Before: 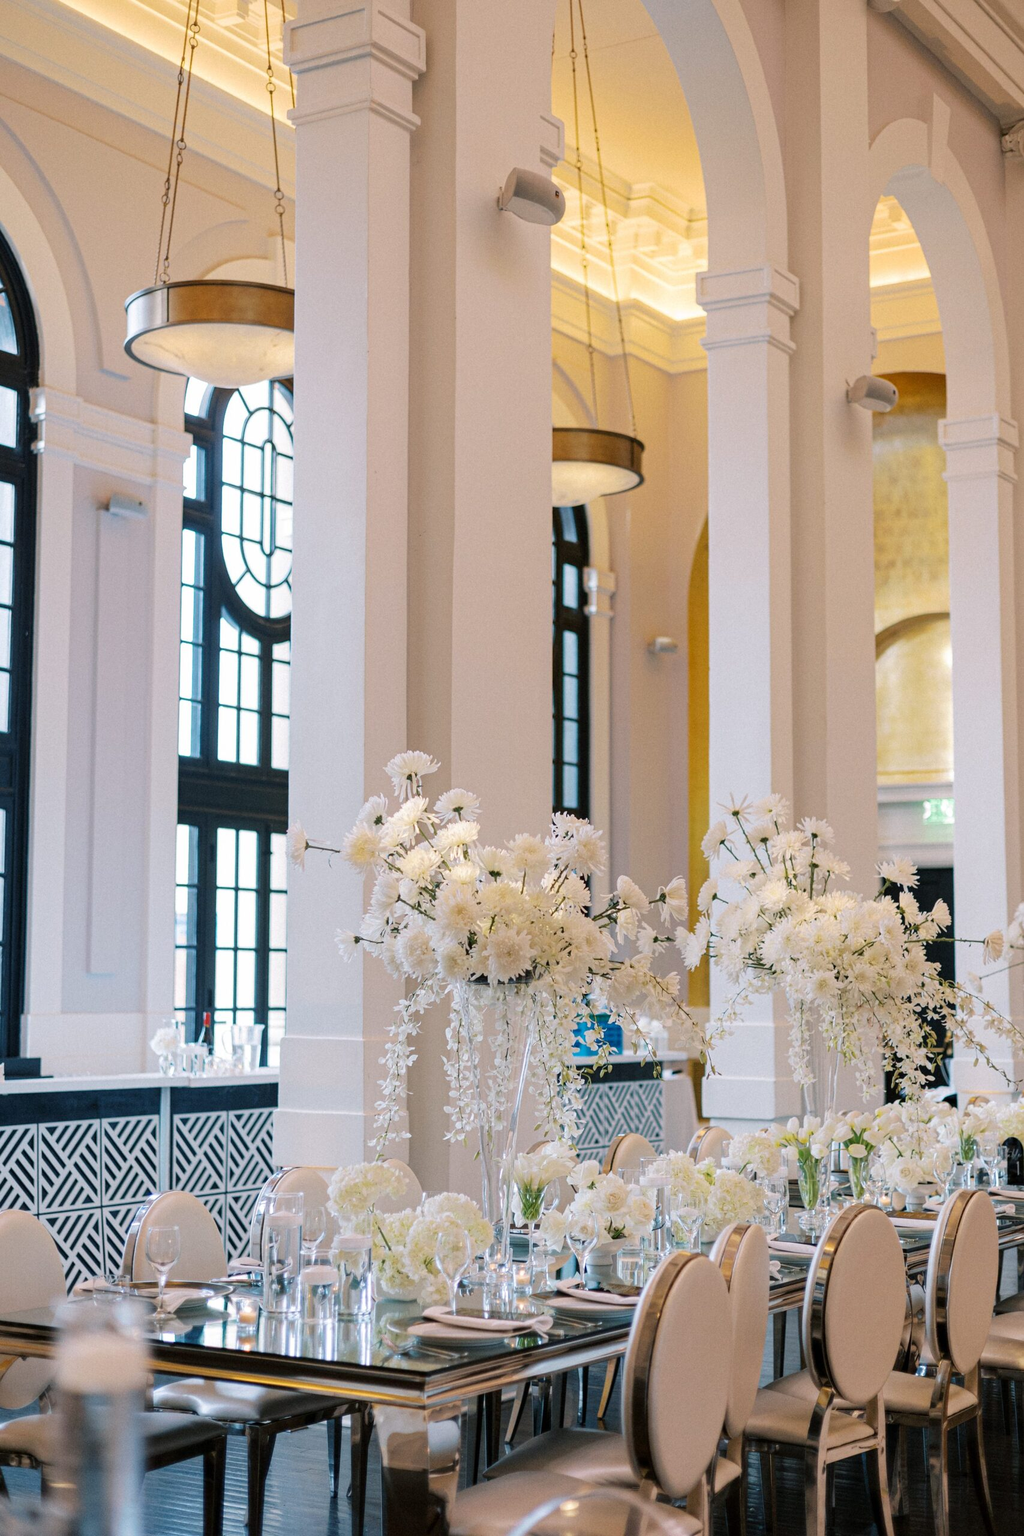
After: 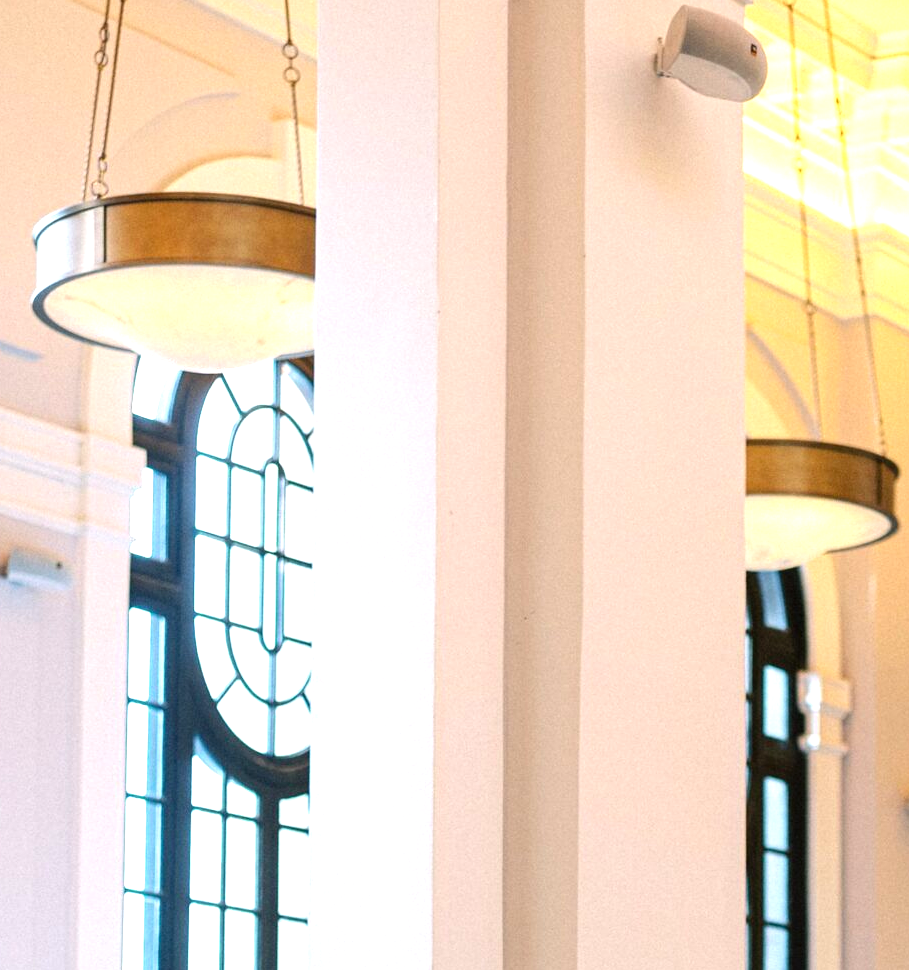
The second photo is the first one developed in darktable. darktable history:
crop: left 10.258%, top 10.721%, right 36.485%, bottom 51.359%
levels: levels [0, 0.394, 0.787]
